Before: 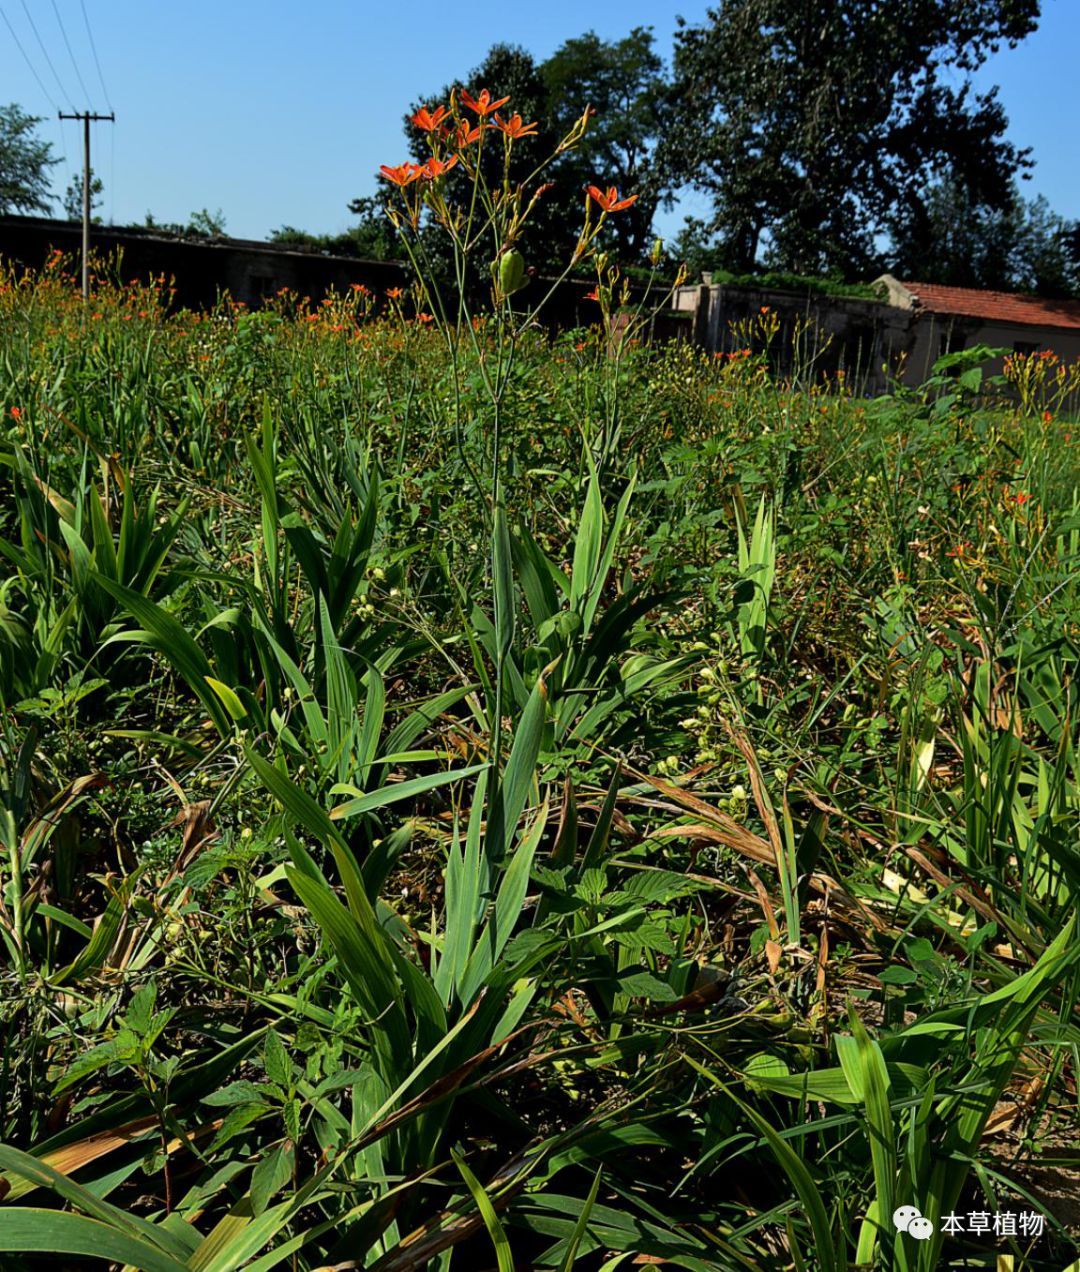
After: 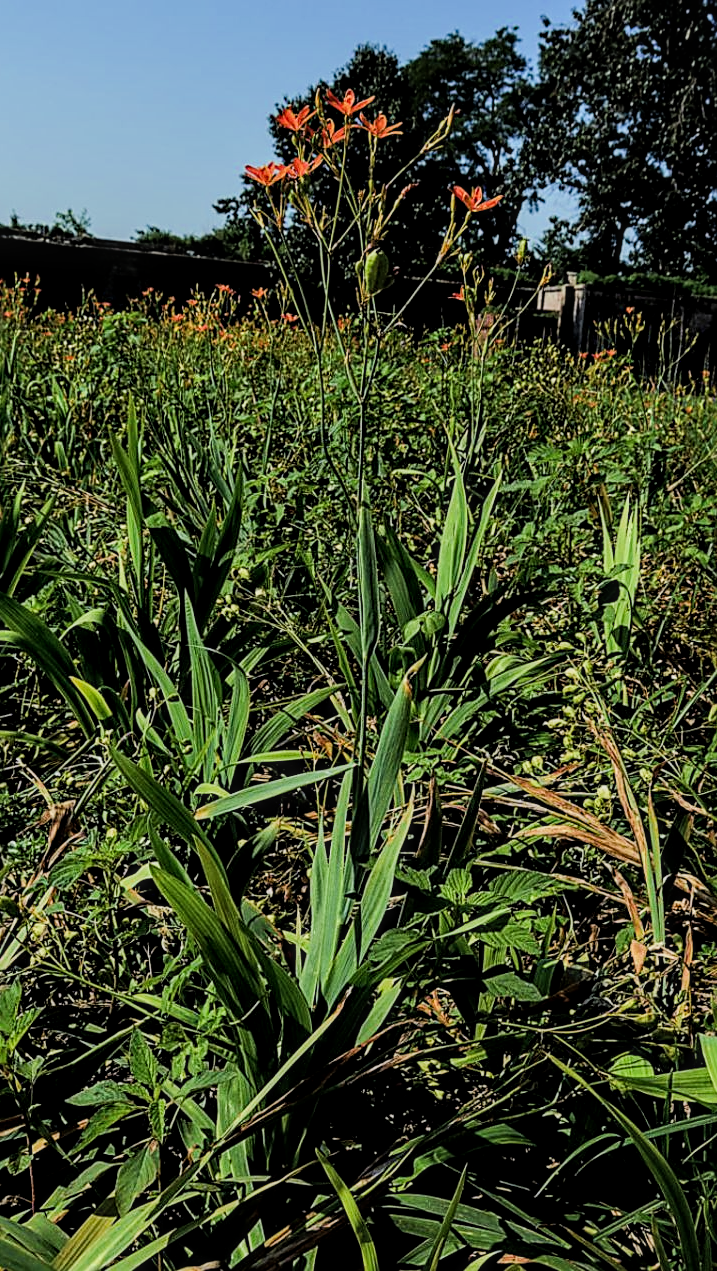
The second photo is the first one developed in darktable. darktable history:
crop and rotate: left 12.588%, right 20.938%
local contrast: highlights 61%, detail 143%, midtone range 0.422
filmic rgb: black relative exposure -7.65 EV, white relative exposure 4.56 EV, hardness 3.61
tone equalizer: -8 EV -0.417 EV, -7 EV -0.424 EV, -6 EV -0.322 EV, -5 EV -0.243 EV, -3 EV 0.252 EV, -2 EV 0.355 EV, -1 EV 0.37 EV, +0 EV 0.391 EV, edges refinement/feathering 500, mask exposure compensation -1.57 EV, preserve details no
sharpen: on, module defaults
